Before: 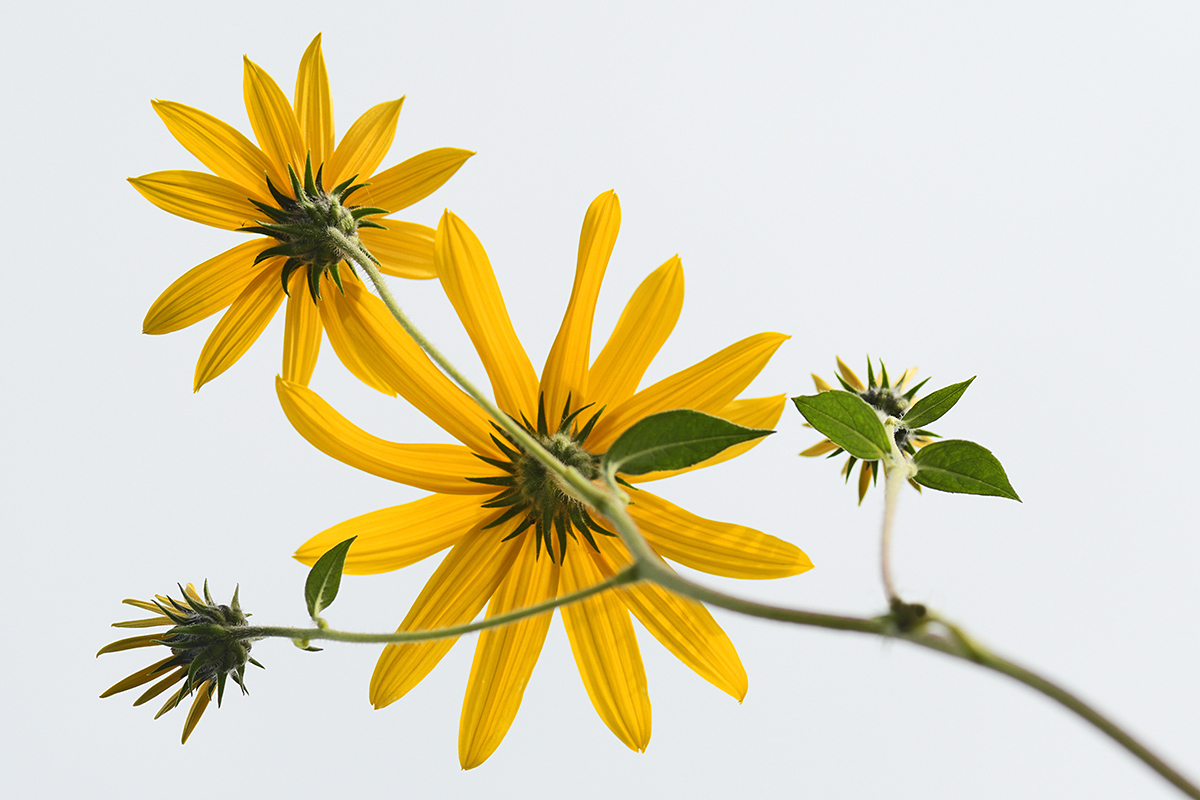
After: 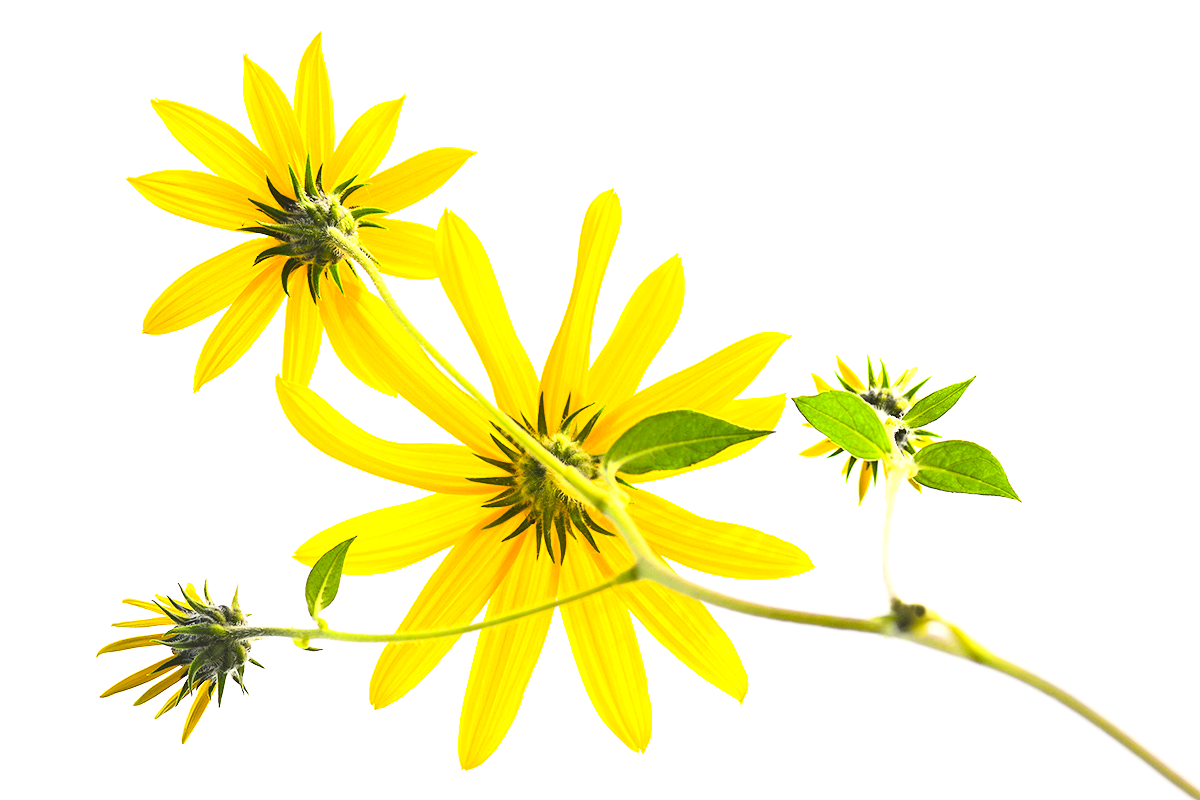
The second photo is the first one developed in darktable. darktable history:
tone curve: curves: ch0 [(0.003, 0.023) (0.071, 0.052) (0.236, 0.197) (0.466, 0.557) (0.644, 0.748) (0.803, 0.88) (0.994, 0.968)]; ch1 [(0, 0) (0.262, 0.227) (0.417, 0.386) (0.469, 0.467) (0.502, 0.498) (0.528, 0.53) (0.573, 0.57) (0.605, 0.621) (0.644, 0.671) (0.686, 0.728) (0.994, 0.987)]; ch2 [(0, 0) (0.262, 0.188) (0.385, 0.353) (0.427, 0.424) (0.495, 0.493) (0.515, 0.534) (0.547, 0.556) (0.589, 0.613) (0.644, 0.748) (1, 1)], color space Lab, independent channels, preserve colors none
exposure: black level correction 0, exposure 1.4 EV, compensate highlight preservation false
